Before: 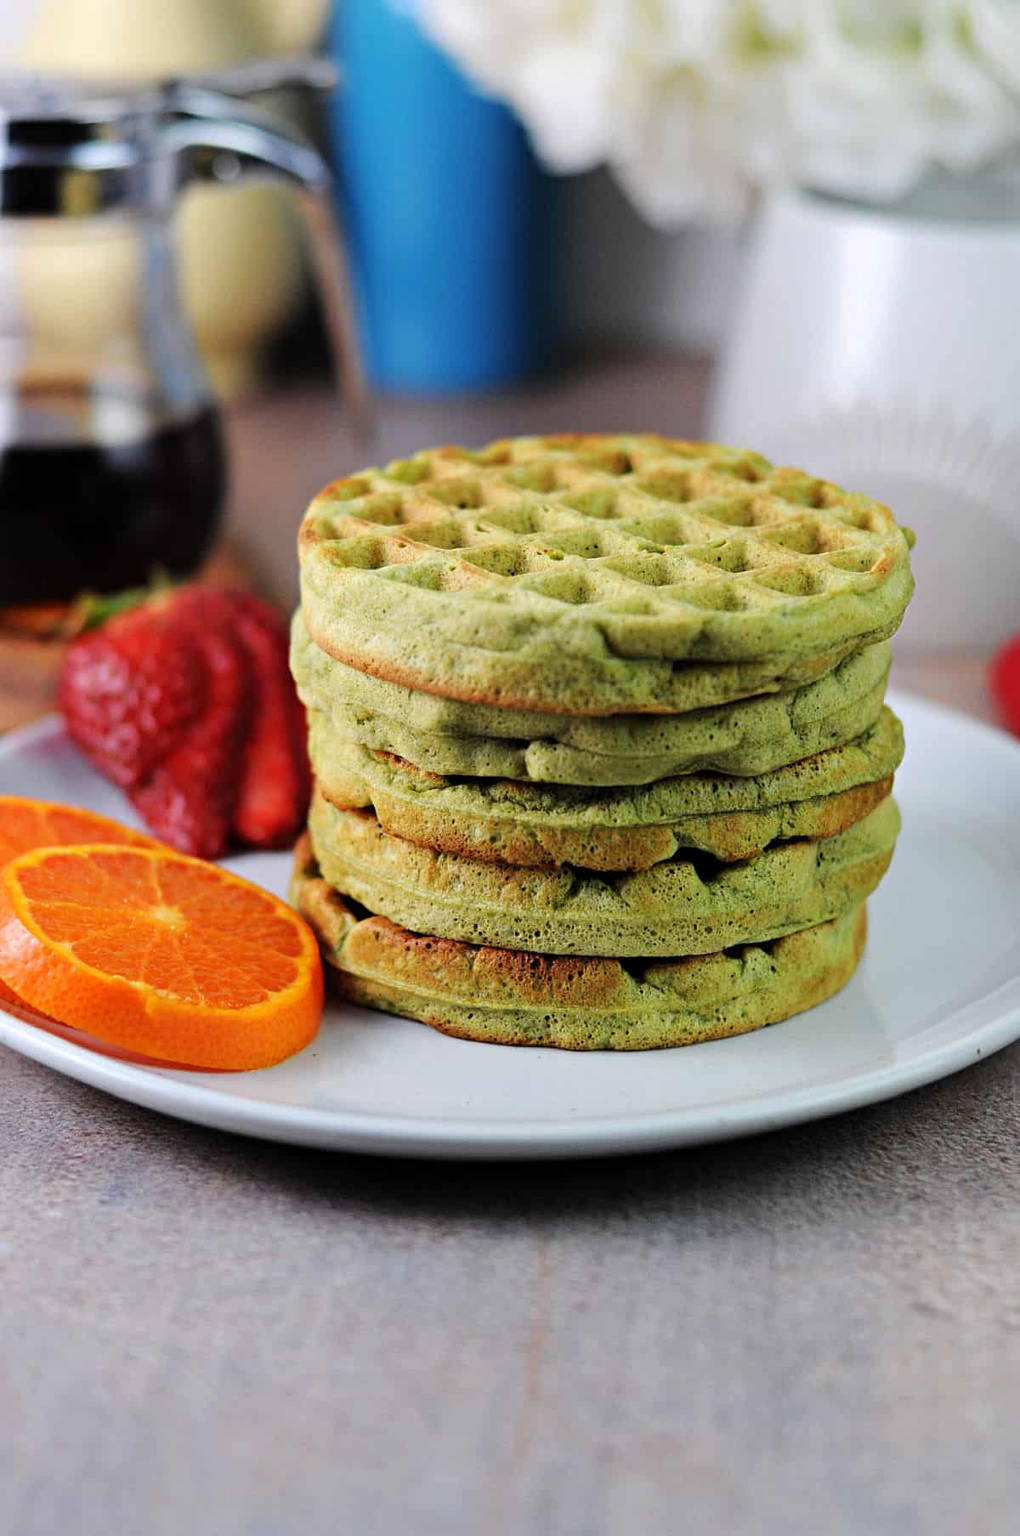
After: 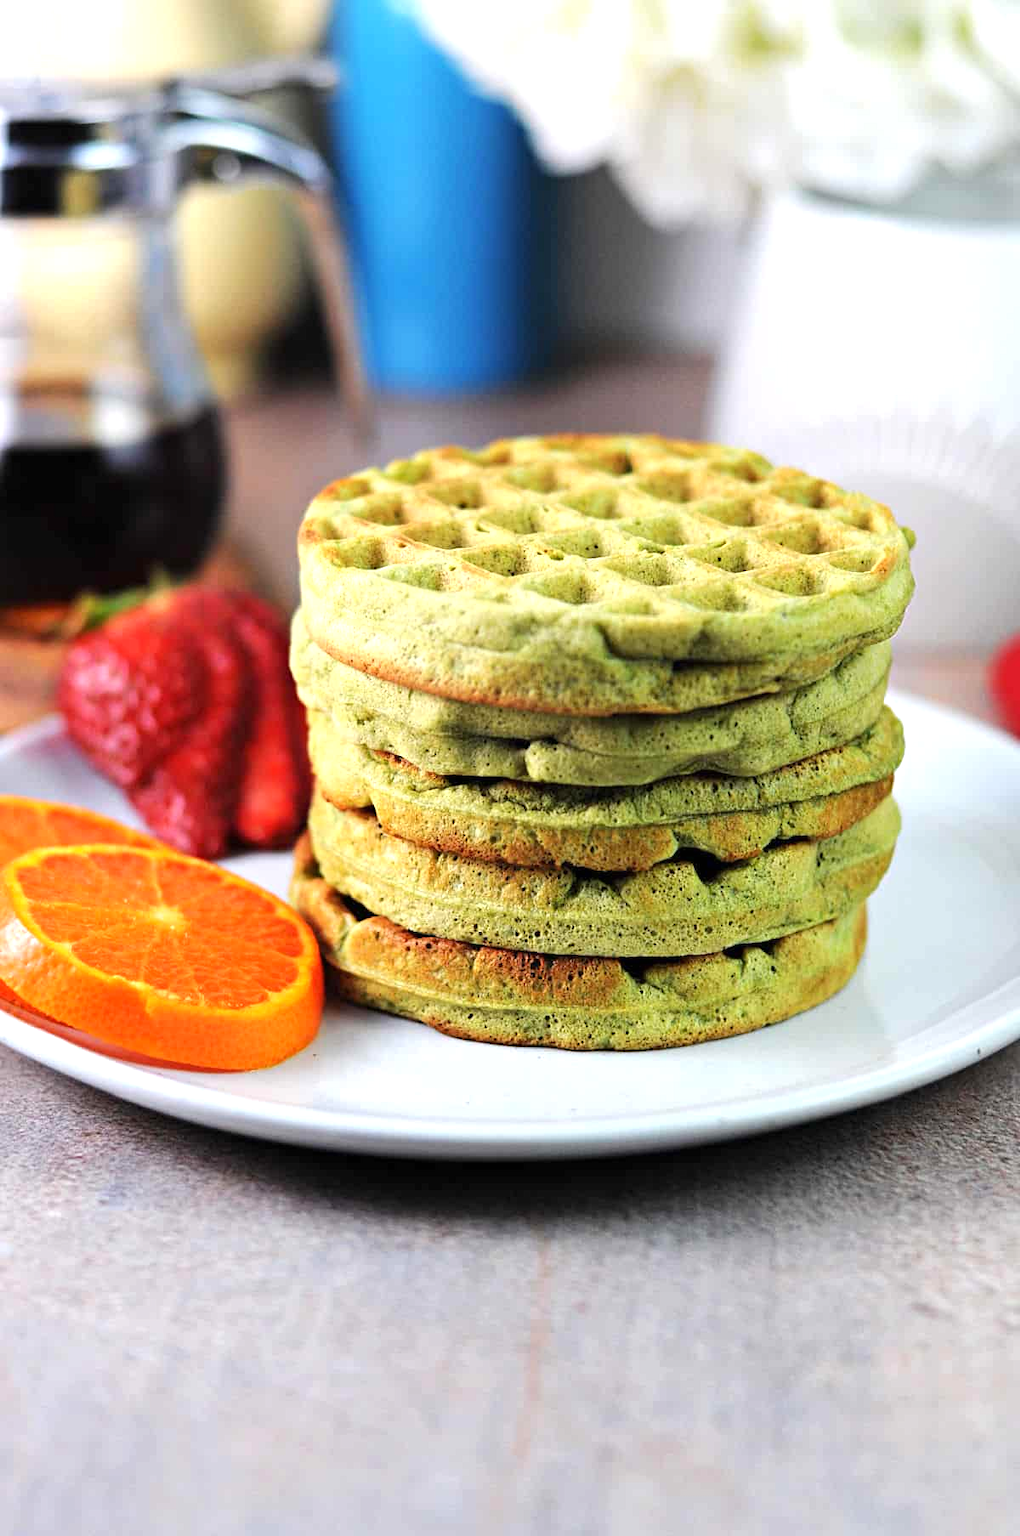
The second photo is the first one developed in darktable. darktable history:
exposure: black level correction 0, exposure 0.69 EV, compensate exposure bias true, compensate highlight preservation false
